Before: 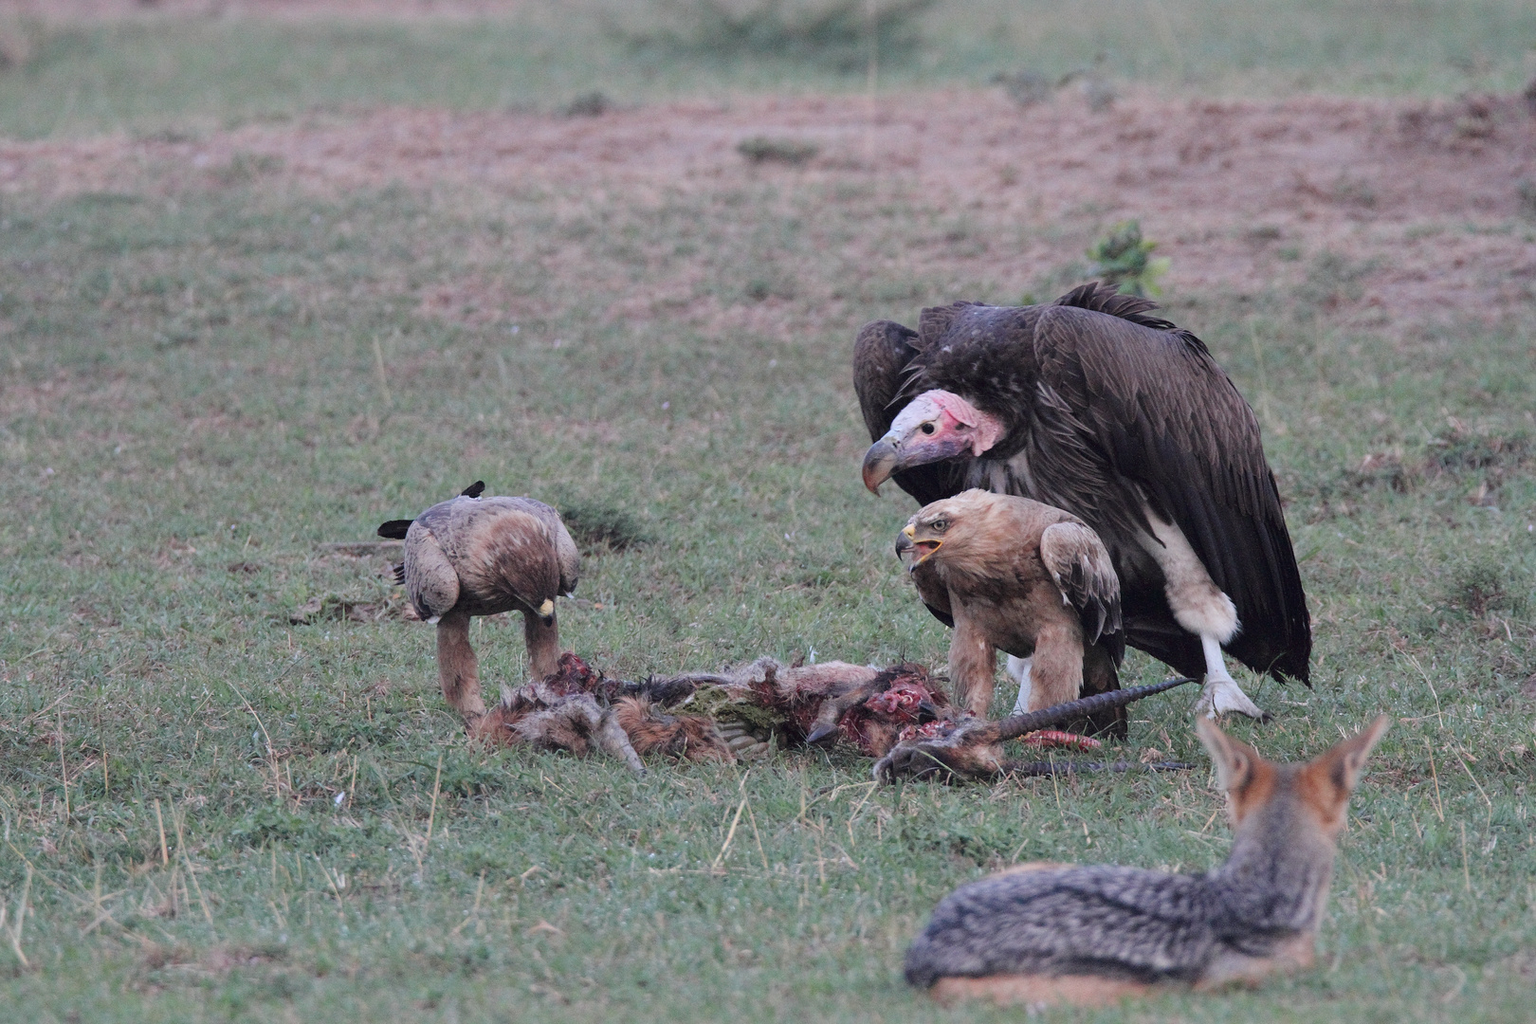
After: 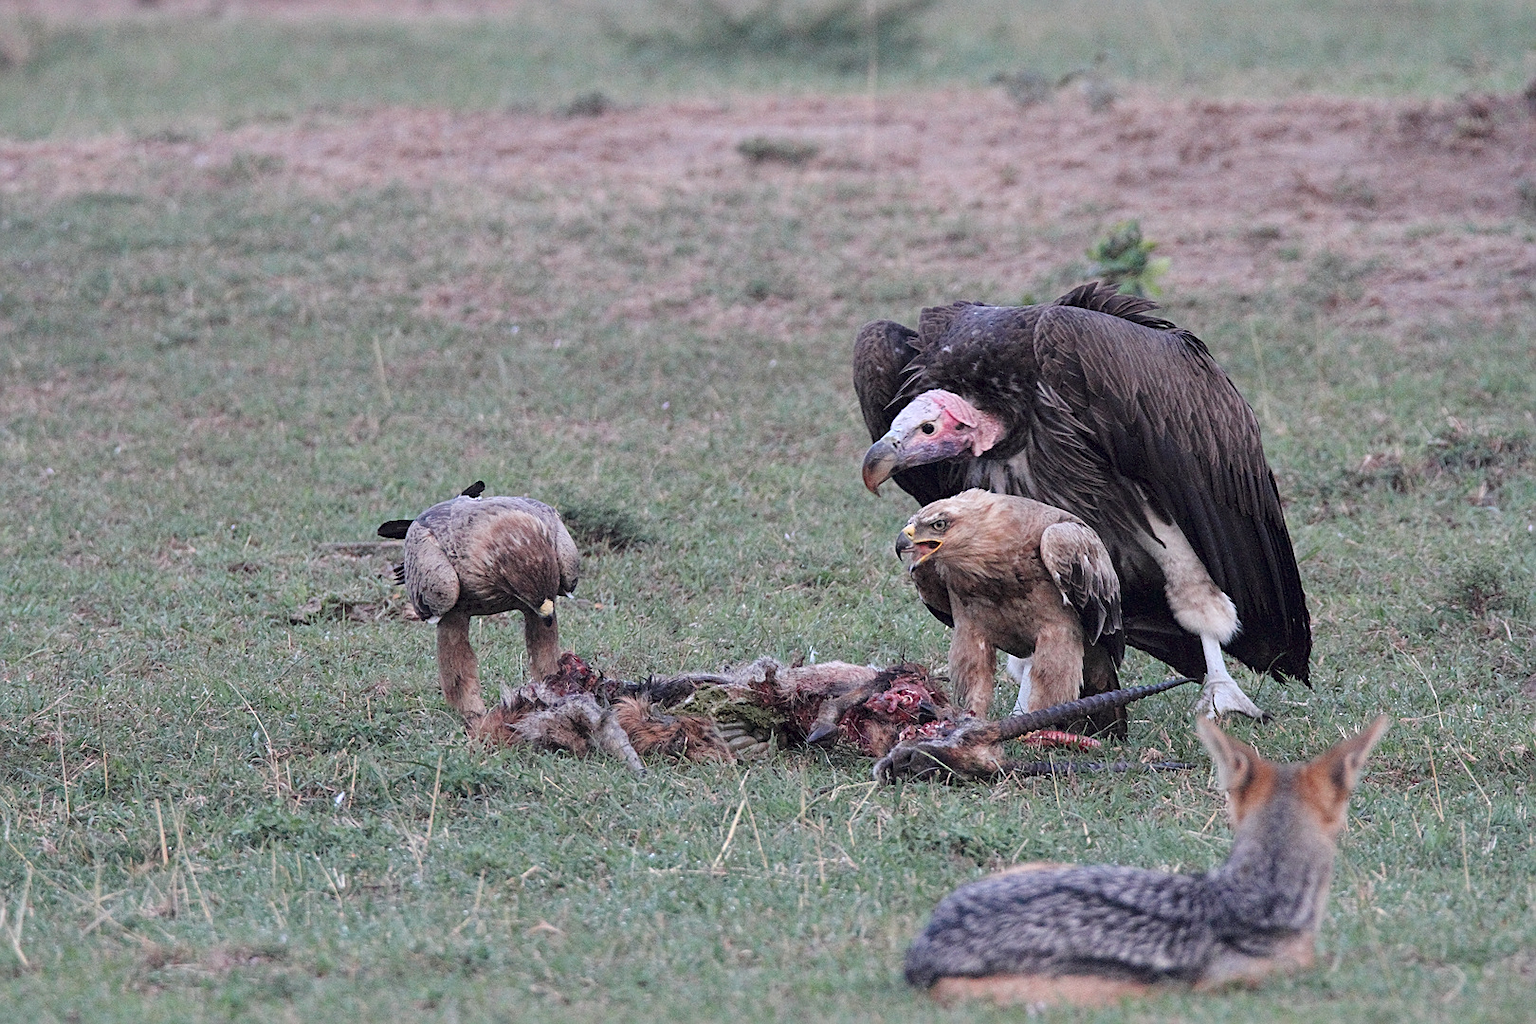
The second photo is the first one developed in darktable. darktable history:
local contrast: highlights 100%, shadows 100%, detail 120%, midtone range 0.2
sharpen: amount 0.478
exposure: exposure 0.197 EV, compensate highlight preservation false
shadows and highlights: shadows 32, highlights -32, soften with gaussian
